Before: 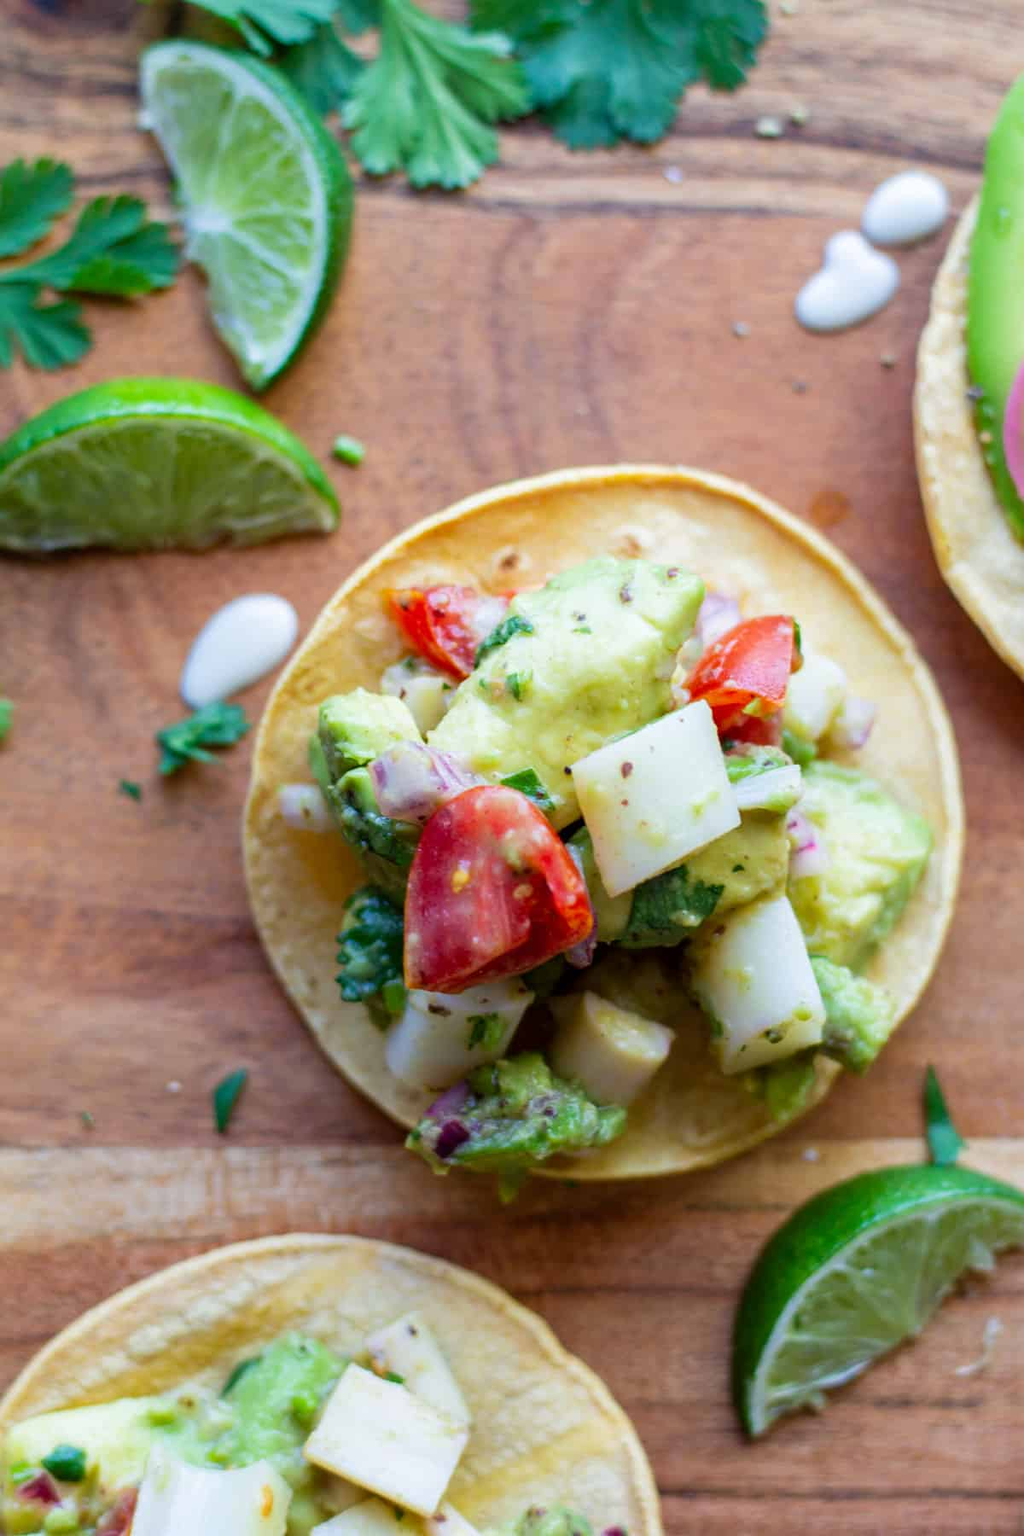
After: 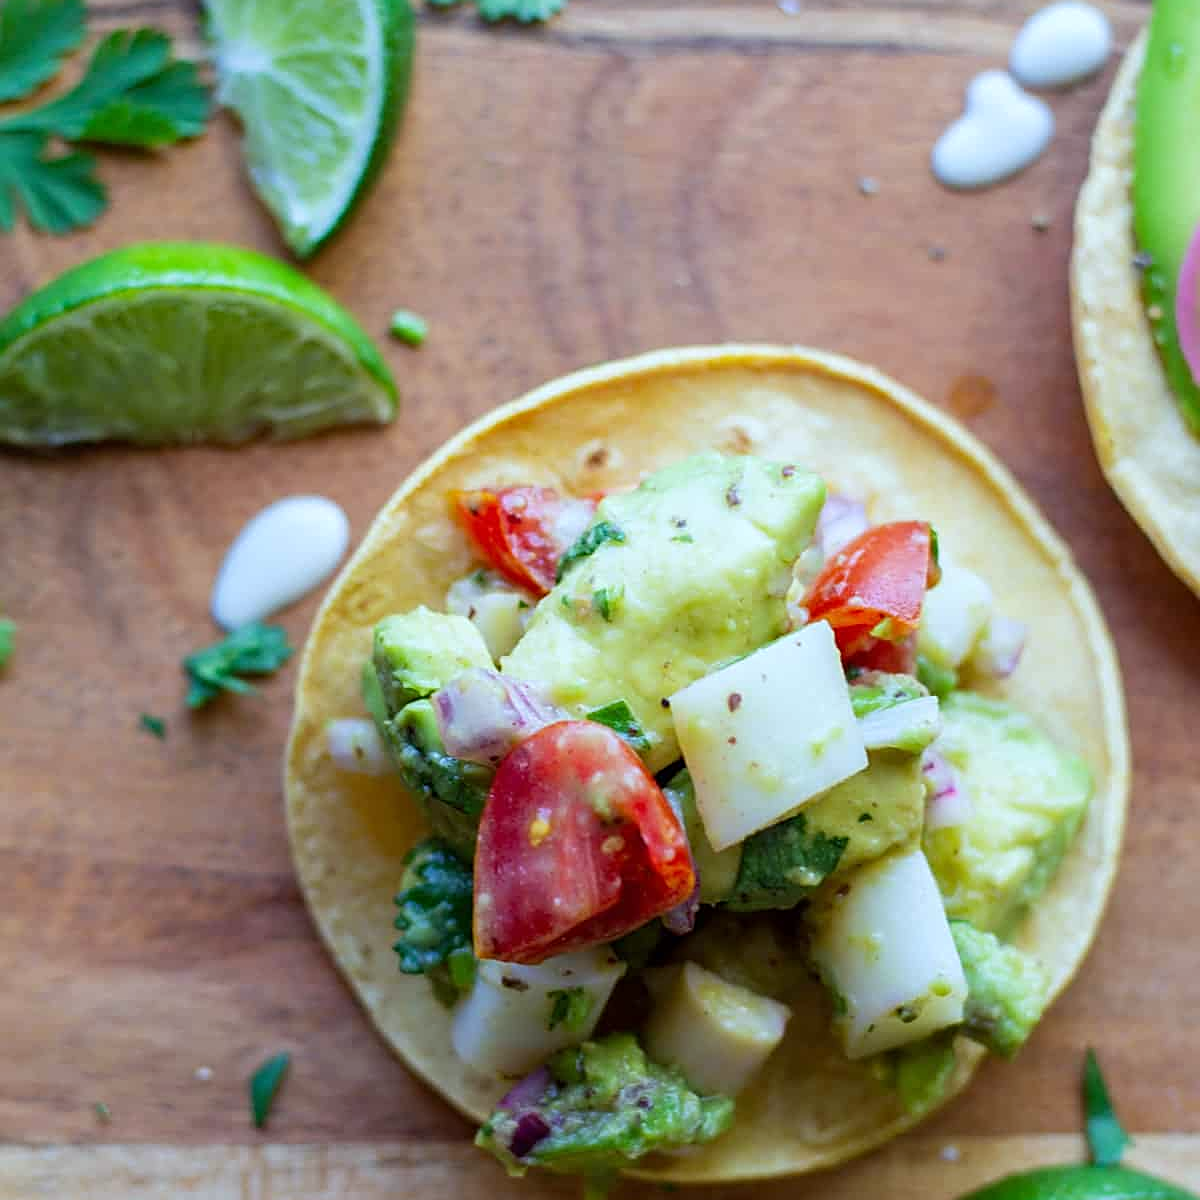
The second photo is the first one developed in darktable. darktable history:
crop: top 11.166%, bottom 22.168%
sharpen: on, module defaults
white balance: red 0.925, blue 1.046
